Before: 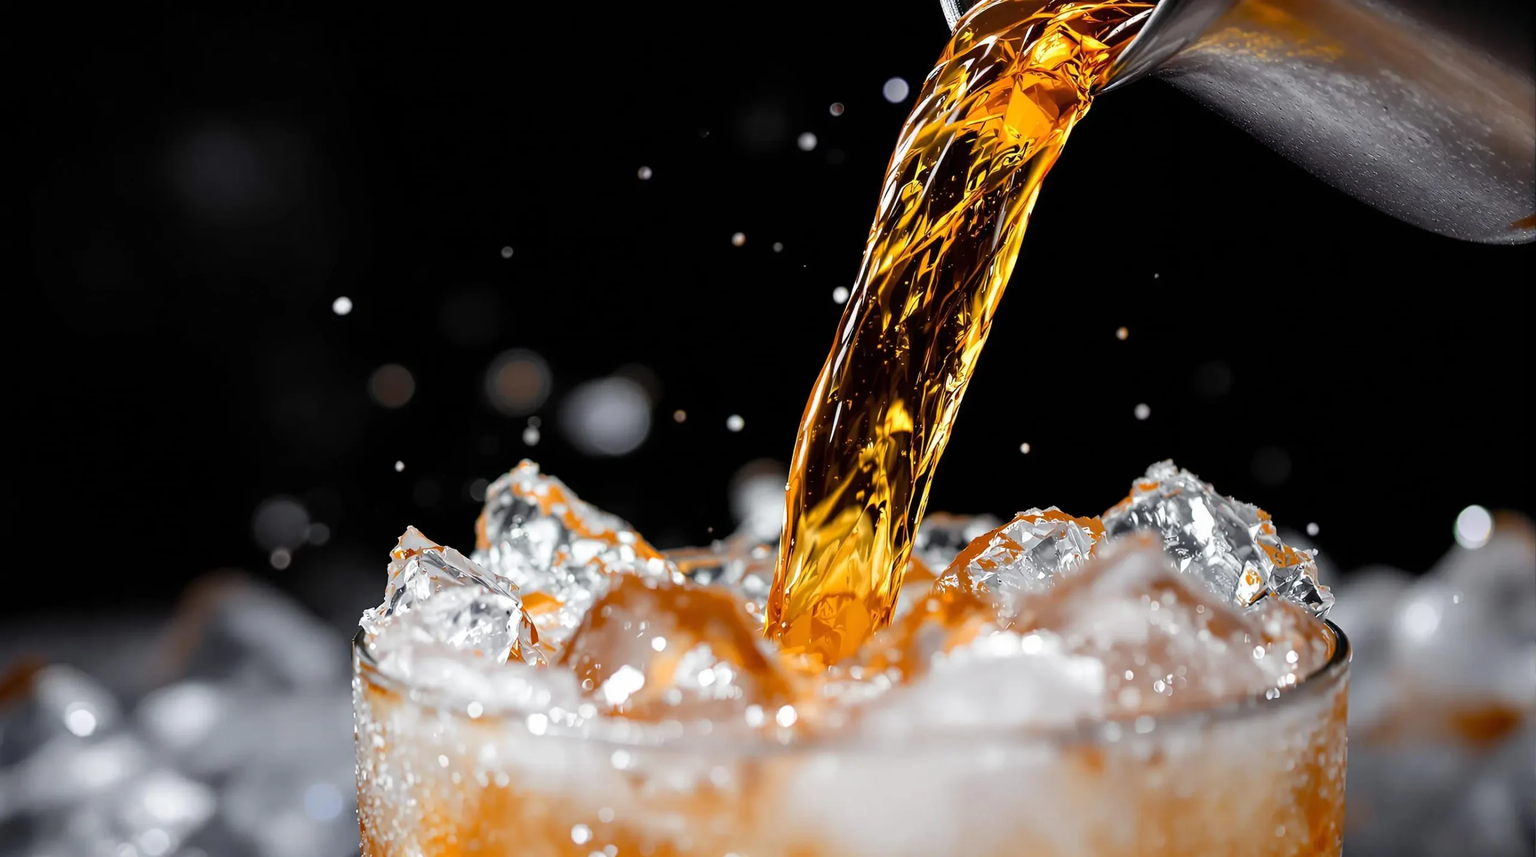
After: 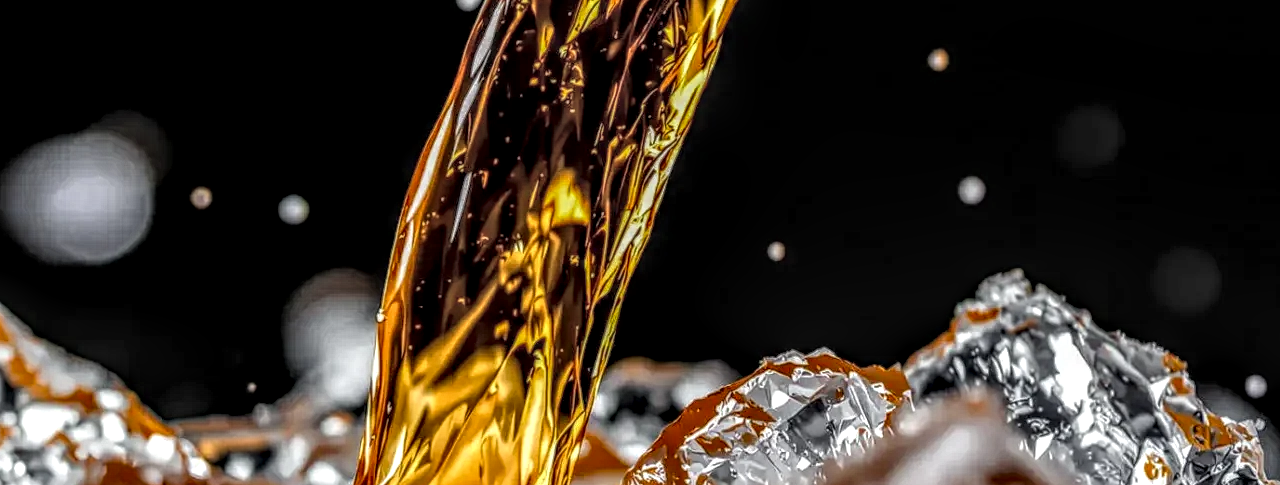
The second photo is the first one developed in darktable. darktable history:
crop: left 36.436%, top 34.769%, right 13.035%, bottom 31.08%
local contrast: highlights 4%, shadows 6%, detail 299%, midtone range 0.303
